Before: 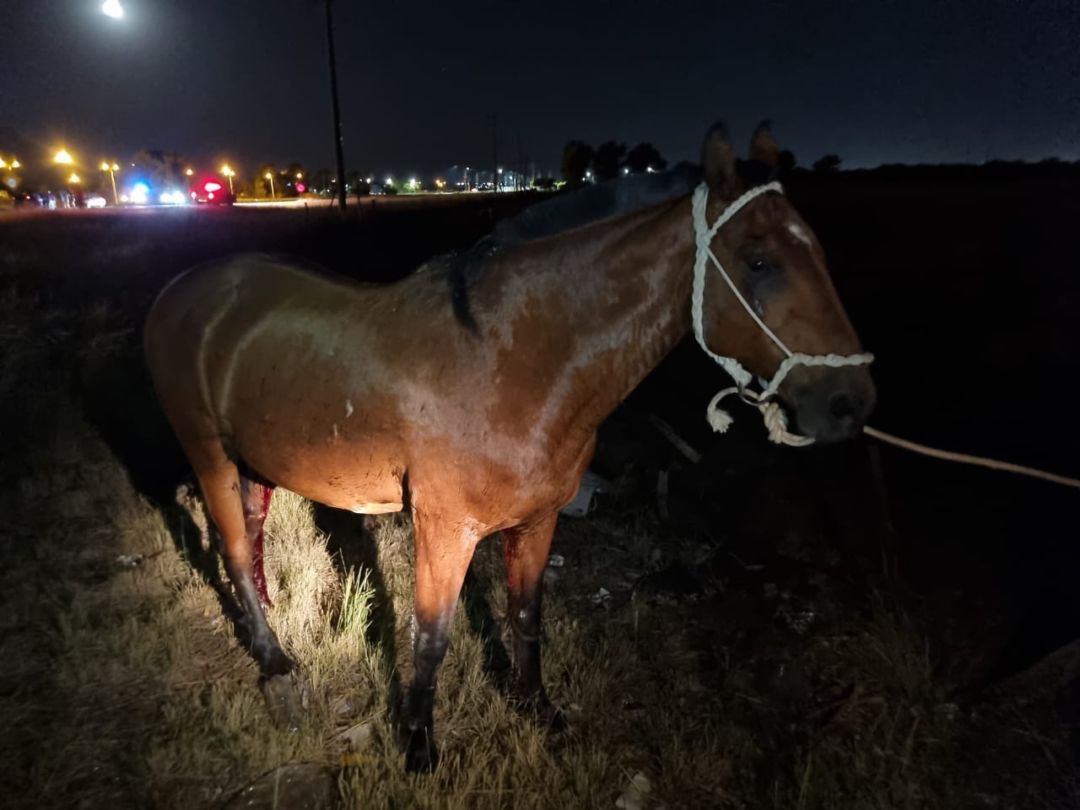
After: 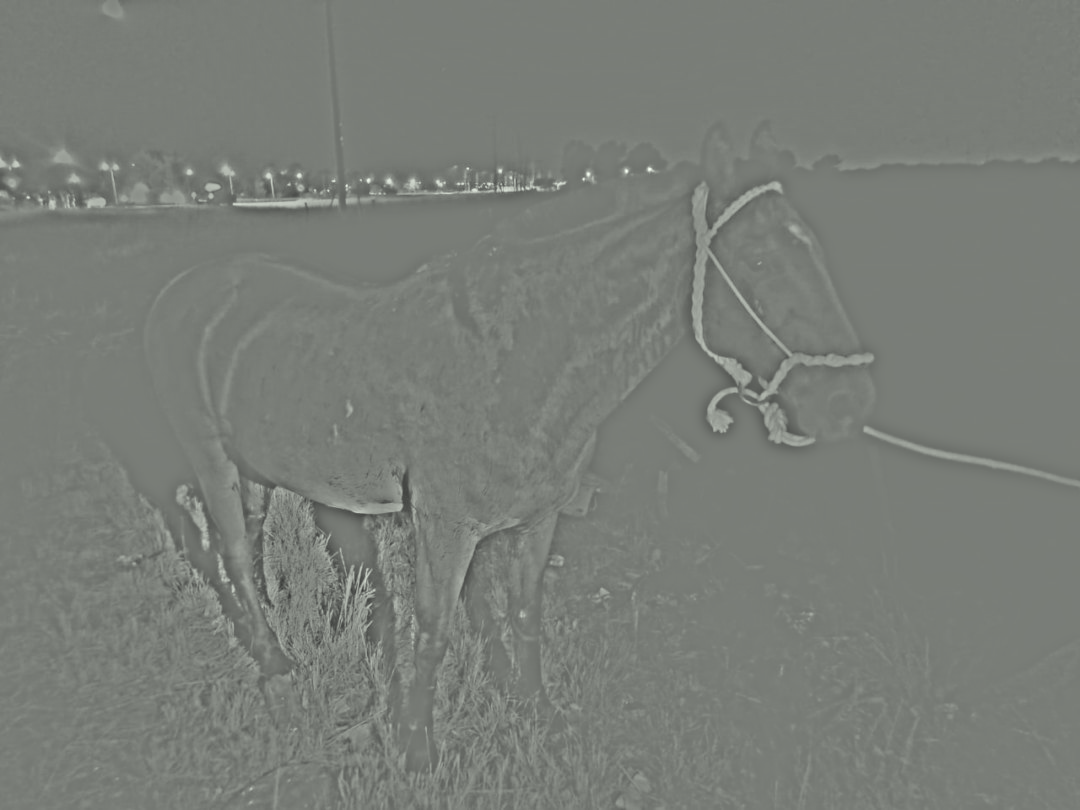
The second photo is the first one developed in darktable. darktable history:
color correction: highlights a* -4.73, highlights b* 5.06, saturation 0.97
white balance: red 0.984, blue 1.059
base curve: curves: ch0 [(0, 0) (0.472, 0.508) (1, 1)]
highpass: sharpness 25.84%, contrast boost 14.94%
